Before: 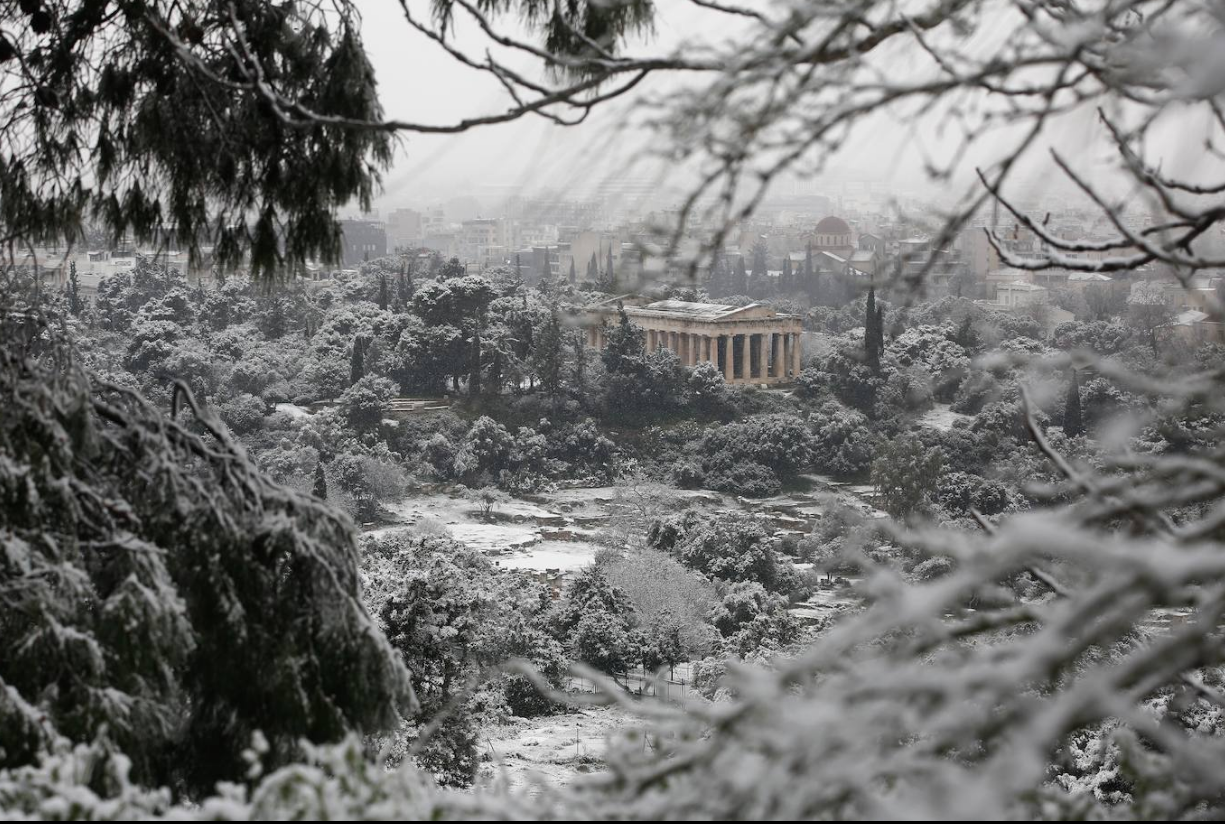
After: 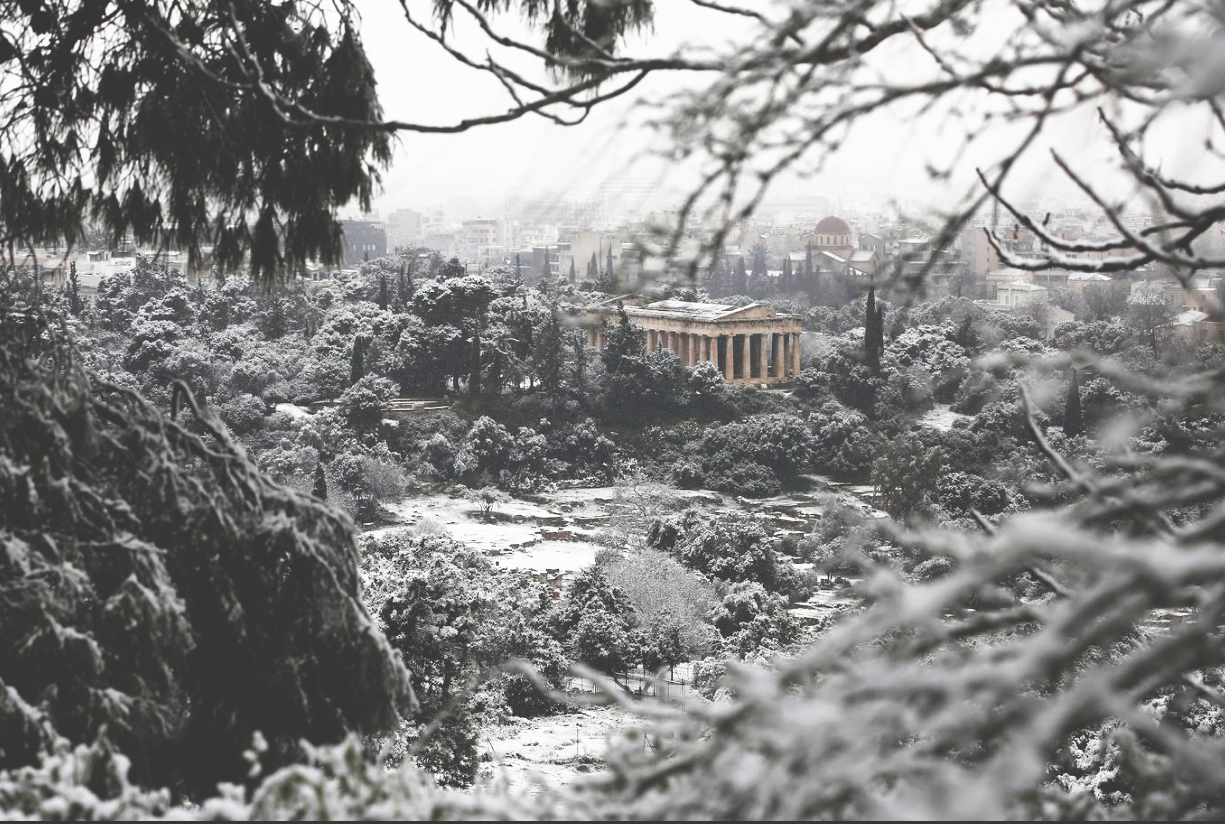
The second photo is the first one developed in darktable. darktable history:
contrast brightness saturation: saturation -0.05
base curve: curves: ch0 [(0, 0.036) (0.007, 0.037) (0.604, 0.887) (1, 1)], preserve colors none
tone equalizer: on, module defaults
